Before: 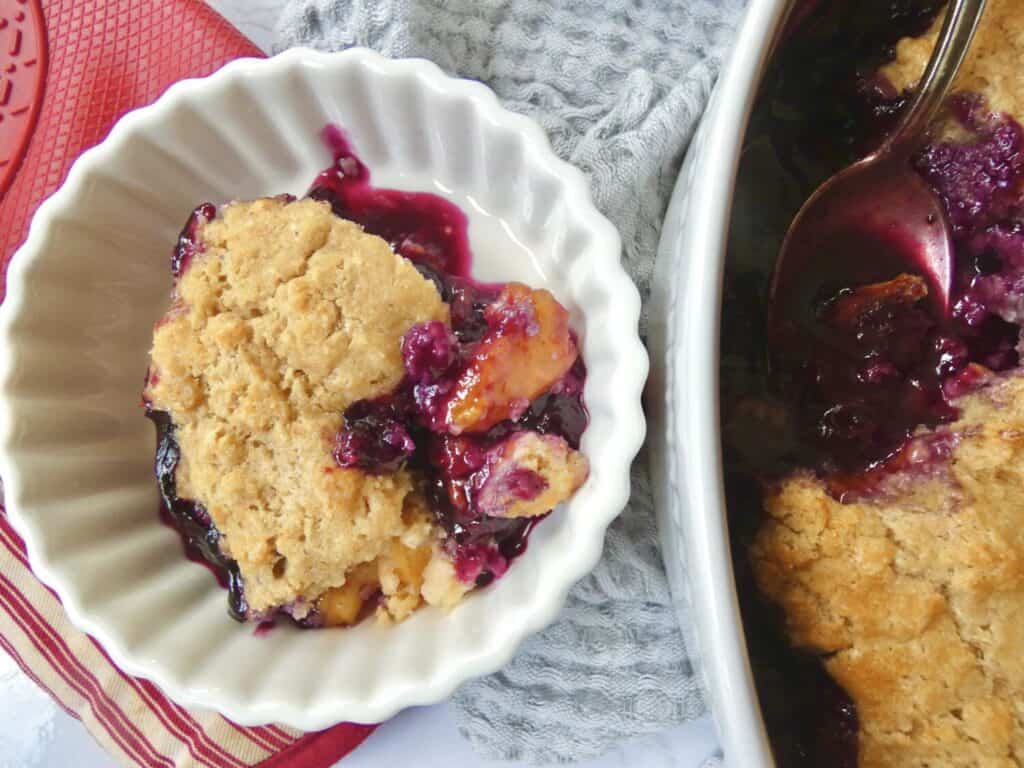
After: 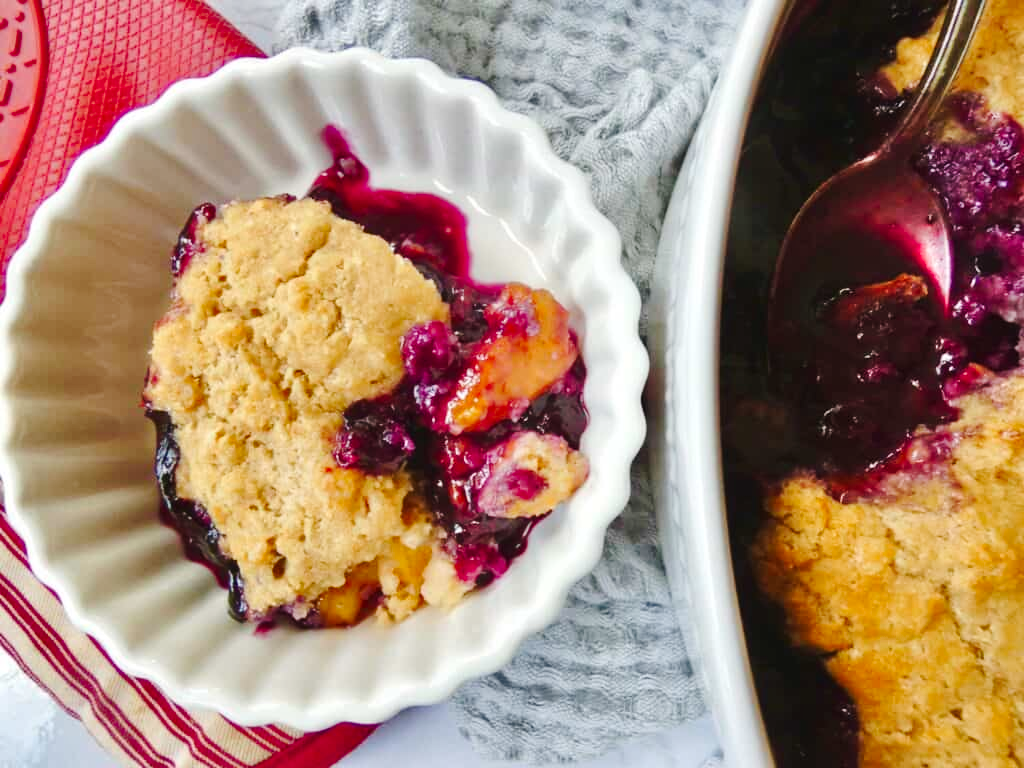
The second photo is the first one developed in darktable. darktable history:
shadows and highlights: soften with gaussian
tone curve: curves: ch0 [(0, 0) (0.126, 0.086) (0.338, 0.327) (0.494, 0.55) (0.703, 0.762) (1, 1)]; ch1 [(0, 0) (0.346, 0.324) (0.45, 0.431) (0.5, 0.5) (0.522, 0.517) (0.55, 0.578) (1, 1)]; ch2 [(0, 0) (0.44, 0.424) (0.501, 0.499) (0.554, 0.563) (0.622, 0.667) (0.707, 0.746) (1, 1)], preserve colors none
